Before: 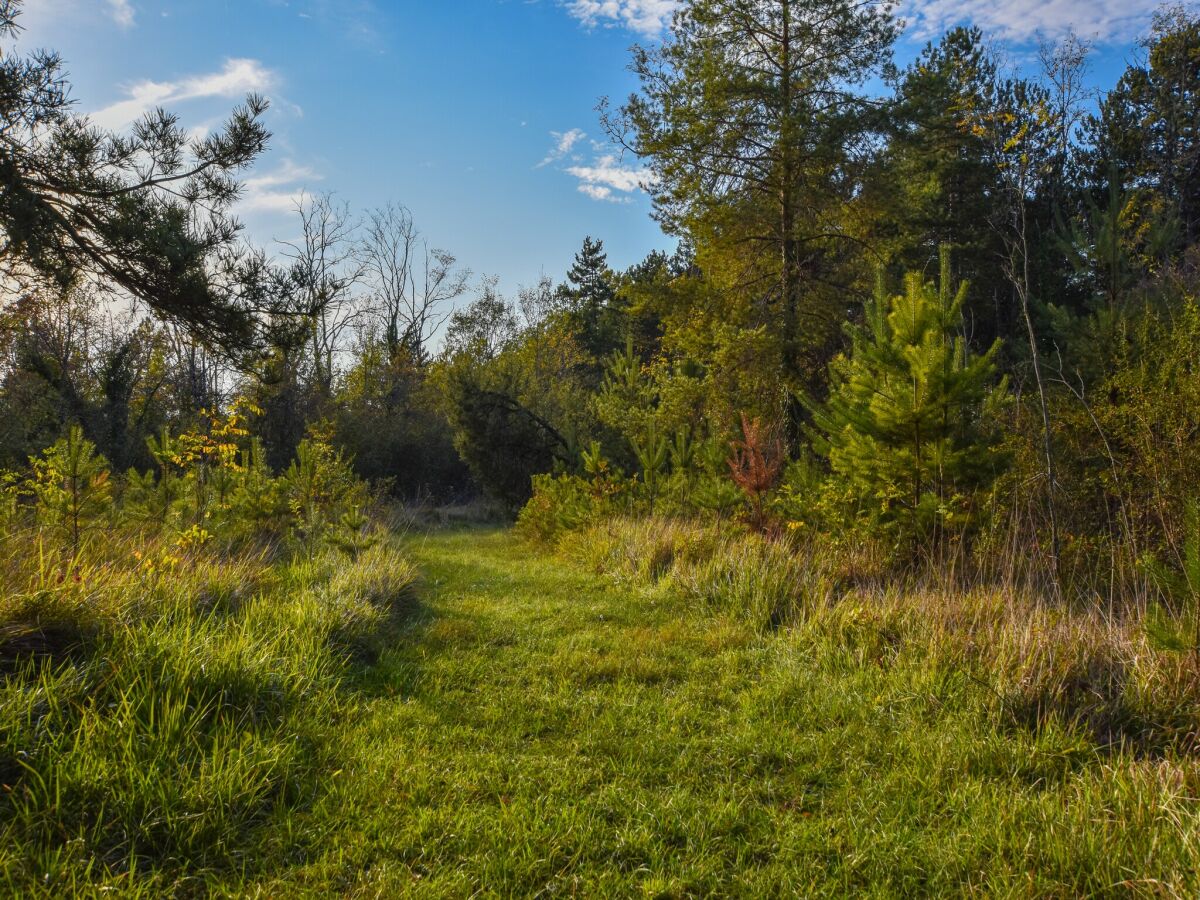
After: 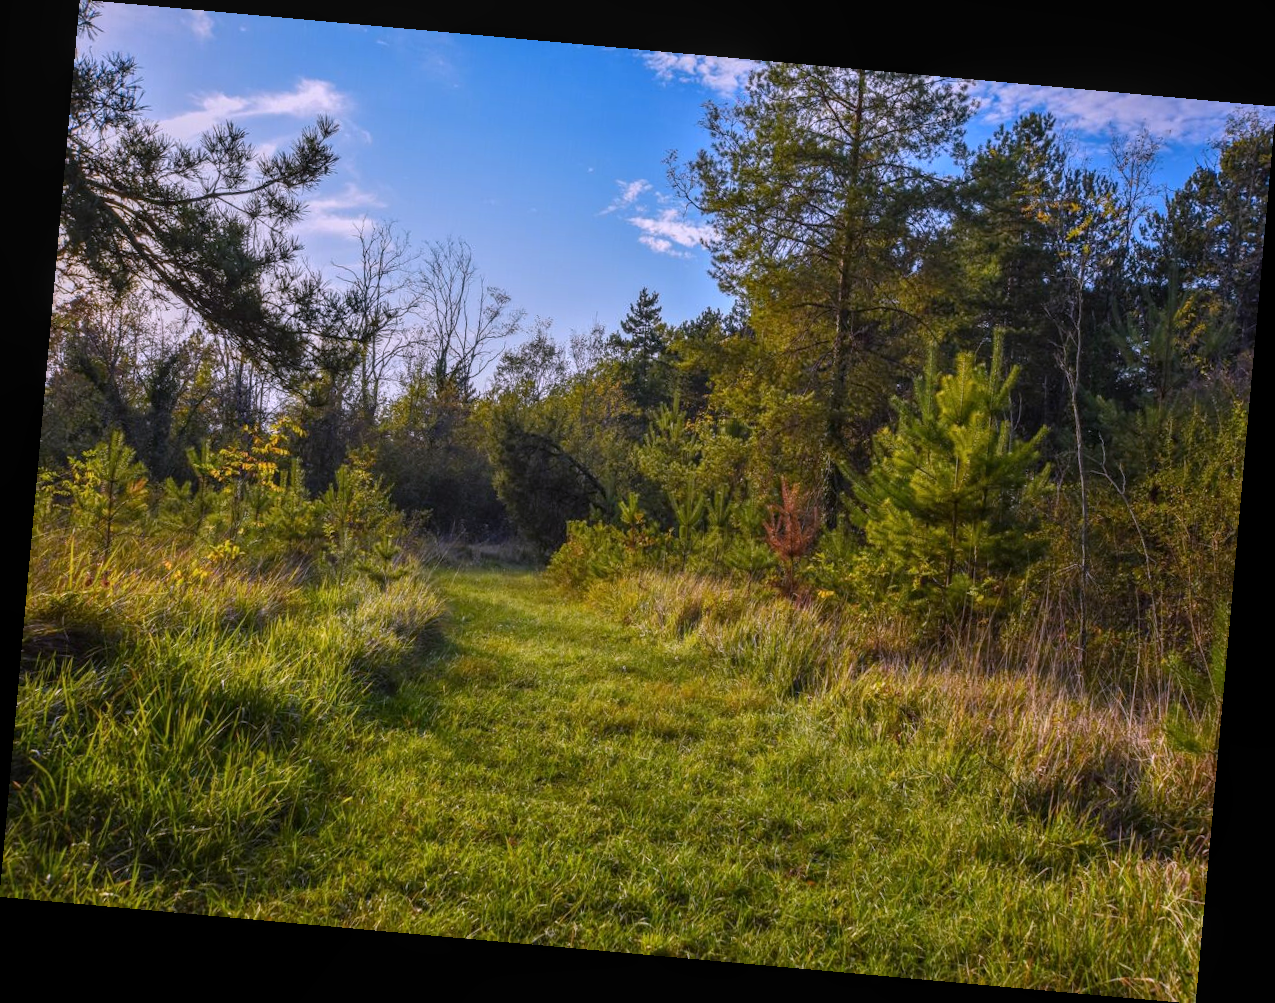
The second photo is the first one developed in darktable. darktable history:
local contrast: detail 110%
white balance: red 1.042, blue 1.17
rotate and perspective: rotation 5.12°, automatic cropping off
